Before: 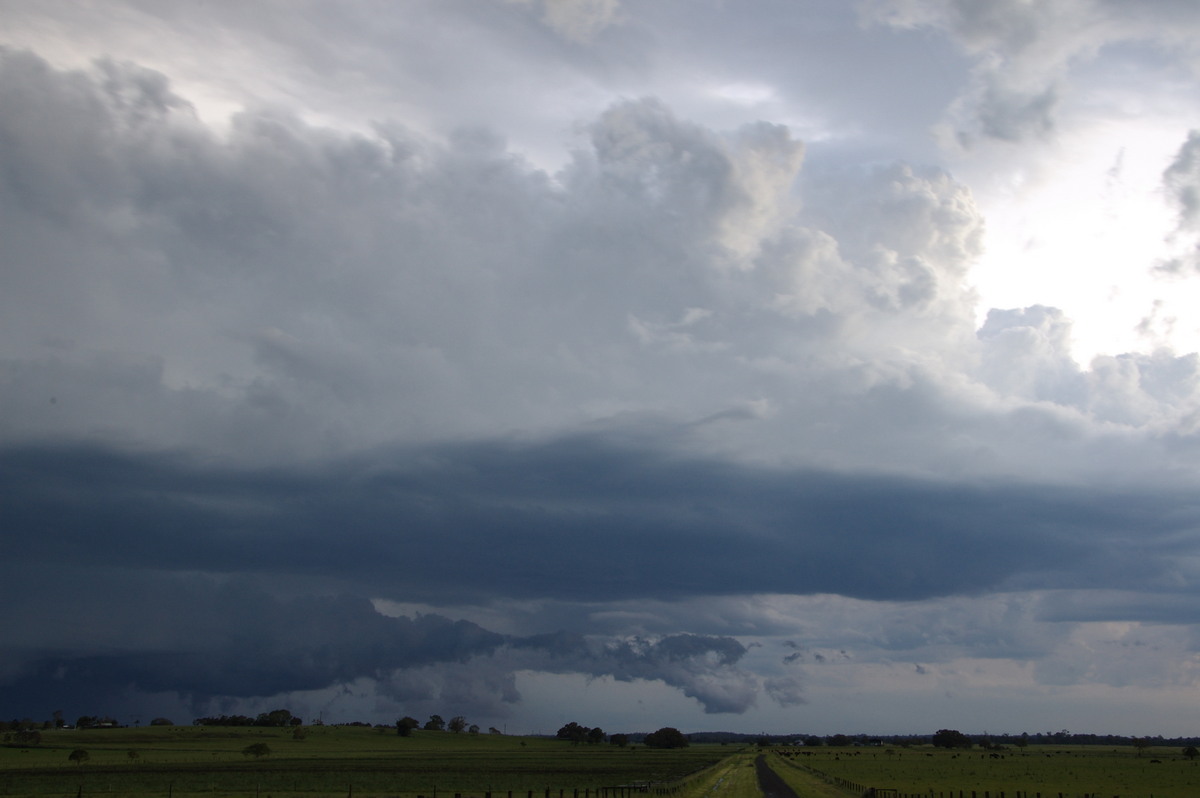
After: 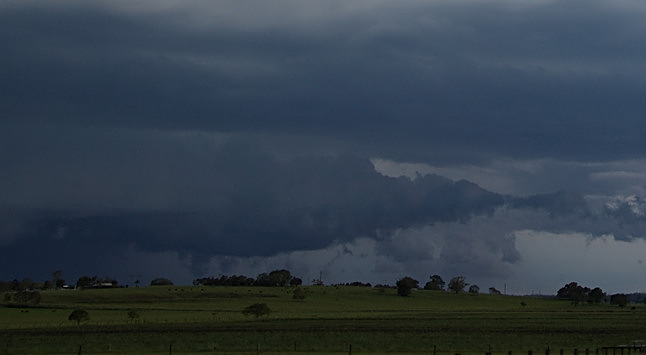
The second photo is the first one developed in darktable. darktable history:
sharpen: on, module defaults
crop and rotate: top 55.289%, right 46.145%, bottom 0.156%
